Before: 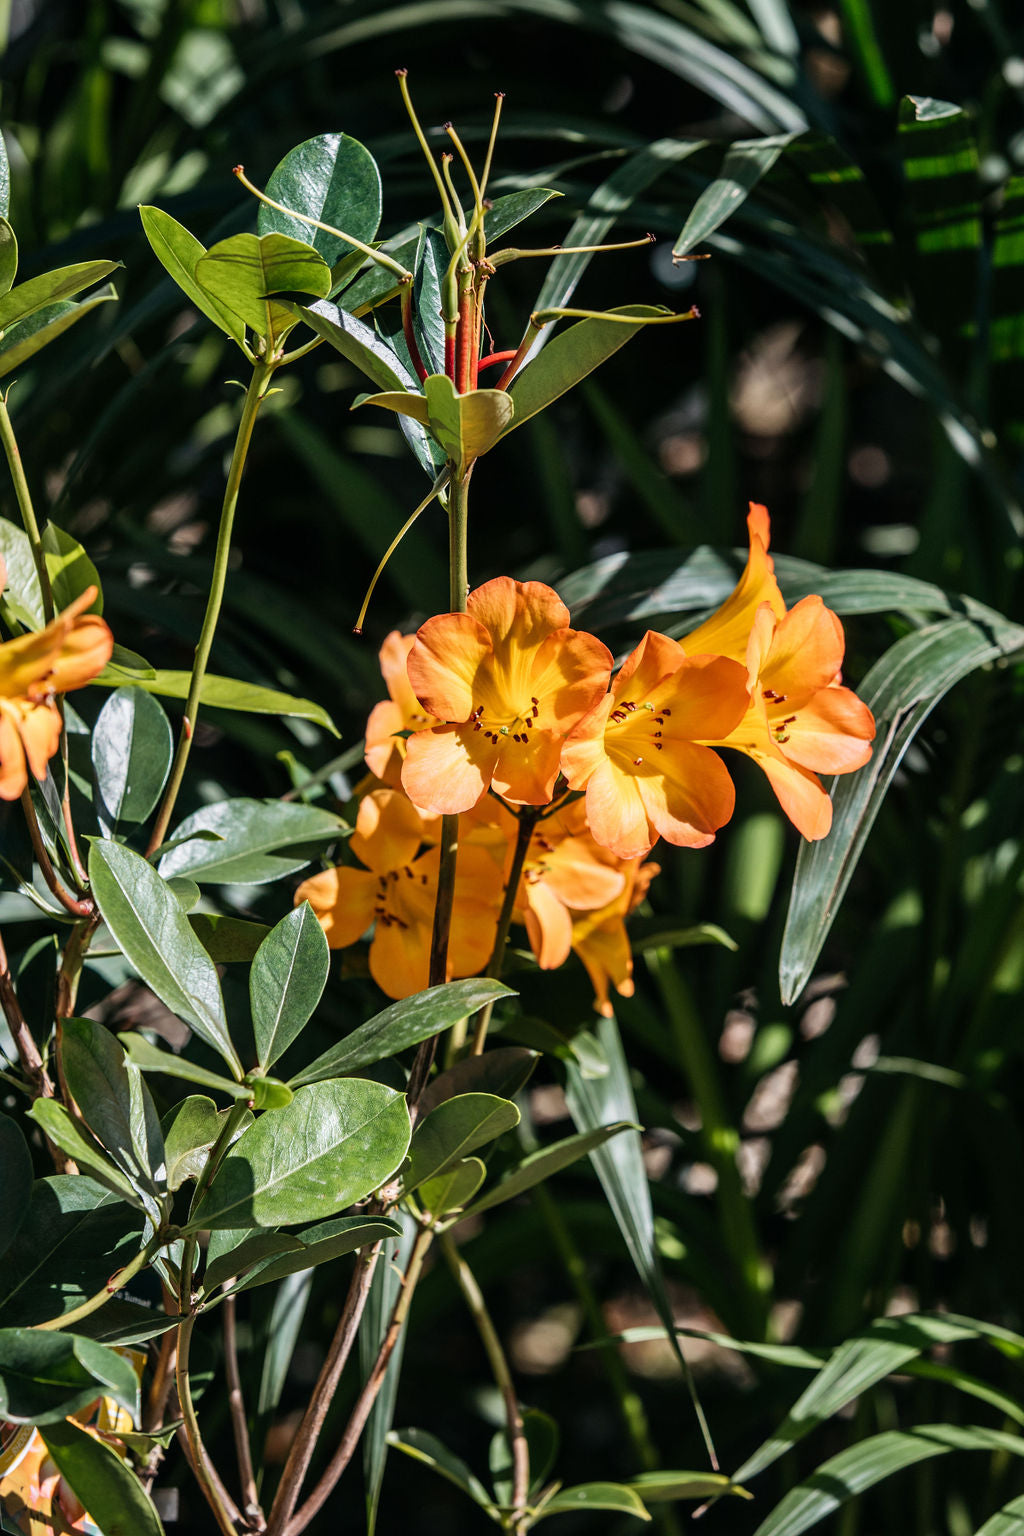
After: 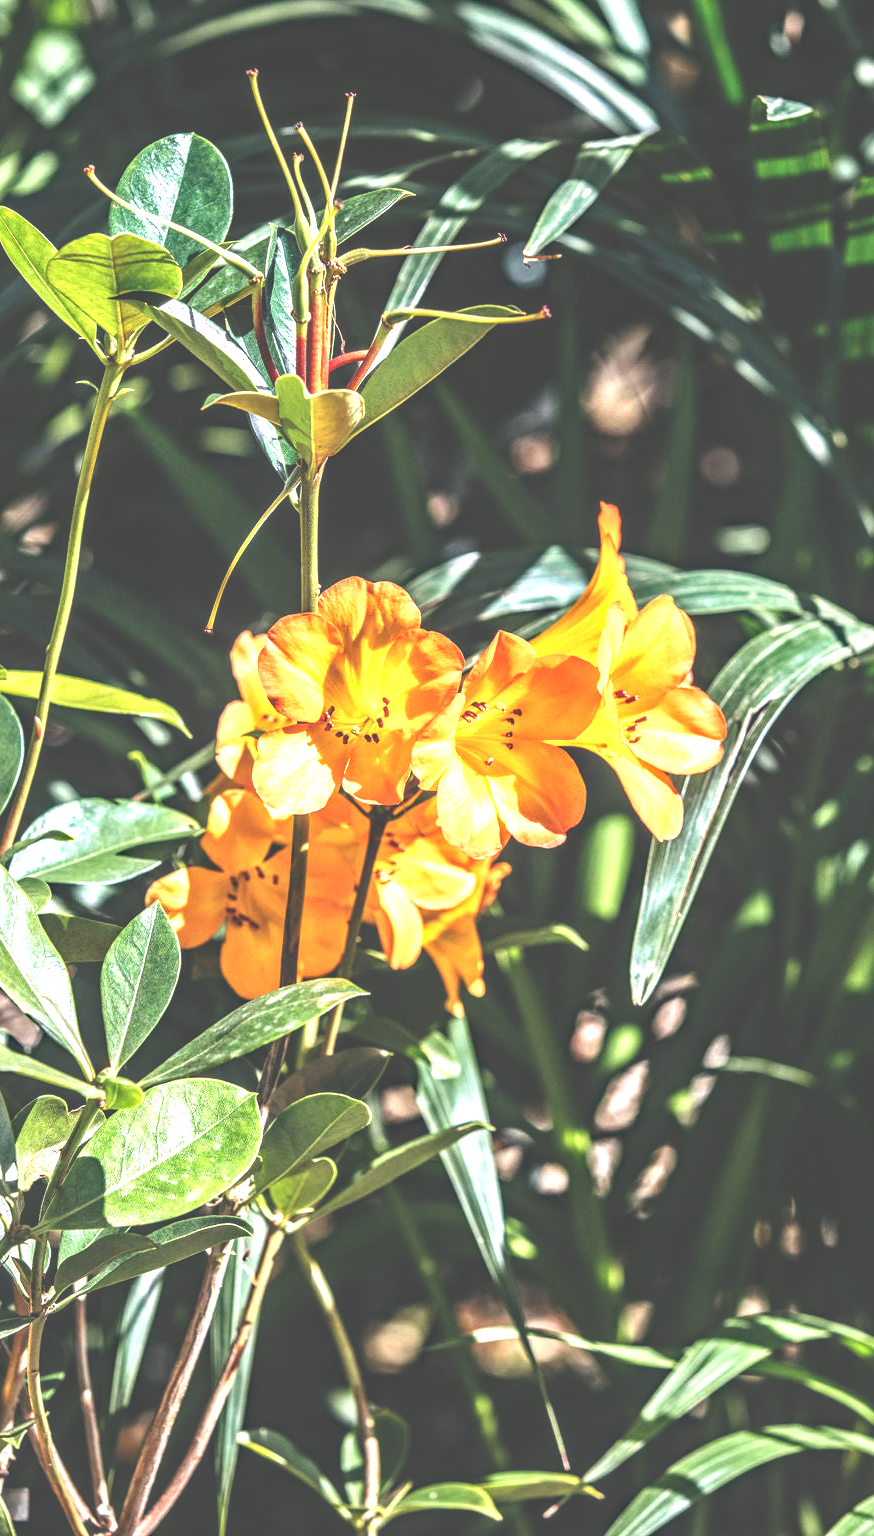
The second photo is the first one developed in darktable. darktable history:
local contrast: on, module defaults
exposure: black level correction -0.023, exposure 1.394 EV, compensate highlight preservation false
crop and rotate: left 14.604%
haze removal: strength 0.285, distance 0.257, compatibility mode true, adaptive false
